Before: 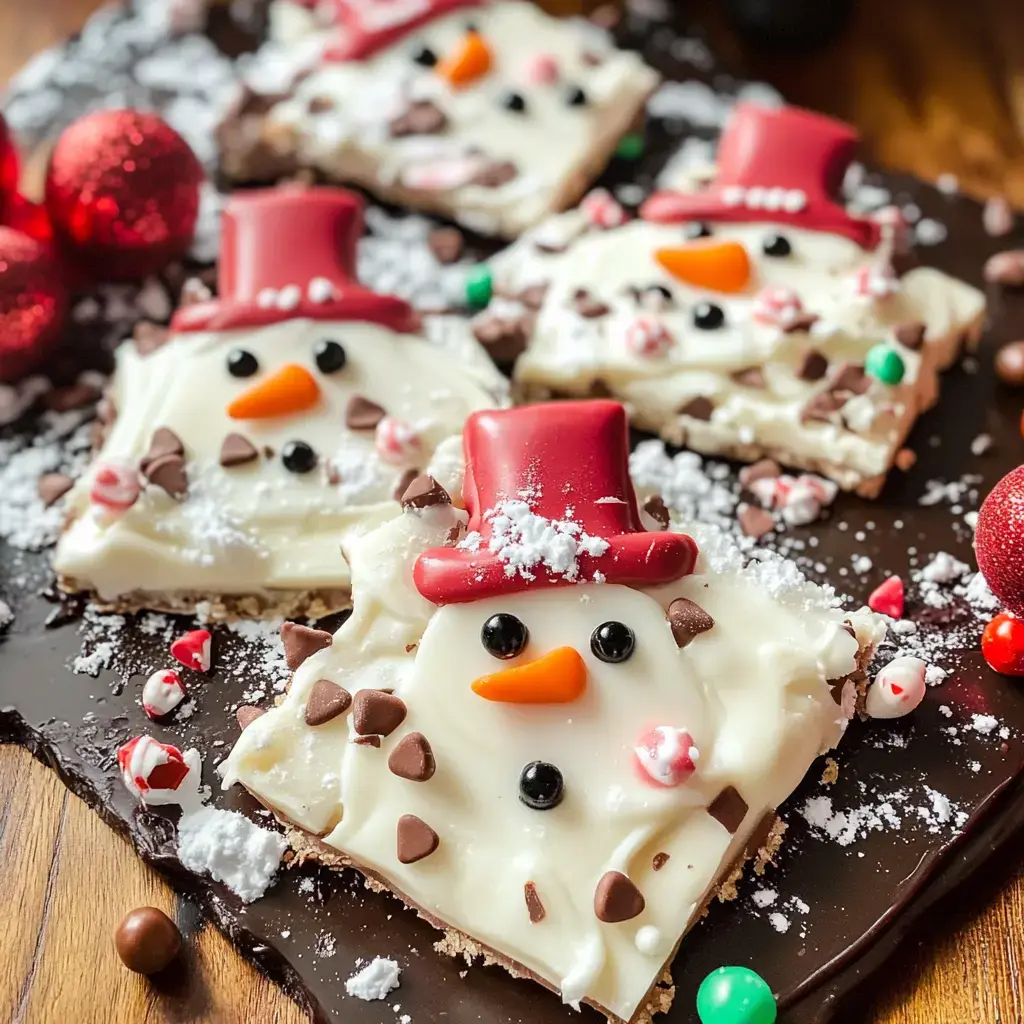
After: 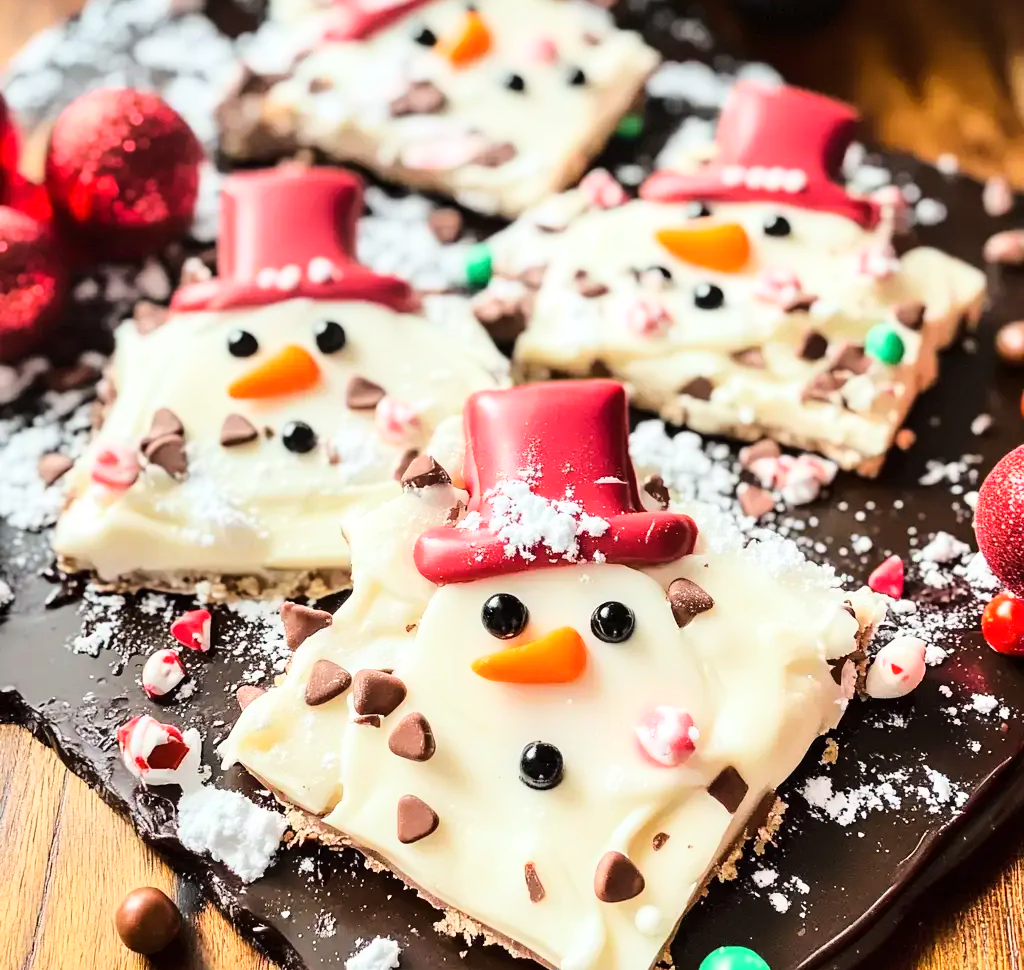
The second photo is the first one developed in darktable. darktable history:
crop and rotate: top 2.025%, bottom 3.223%
base curve: curves: ch0 [(0, 0) (0.028, 0.03) (0.121, 0.232) (0.46, 0.748) (0.859, 0.968) (1, 1)]
